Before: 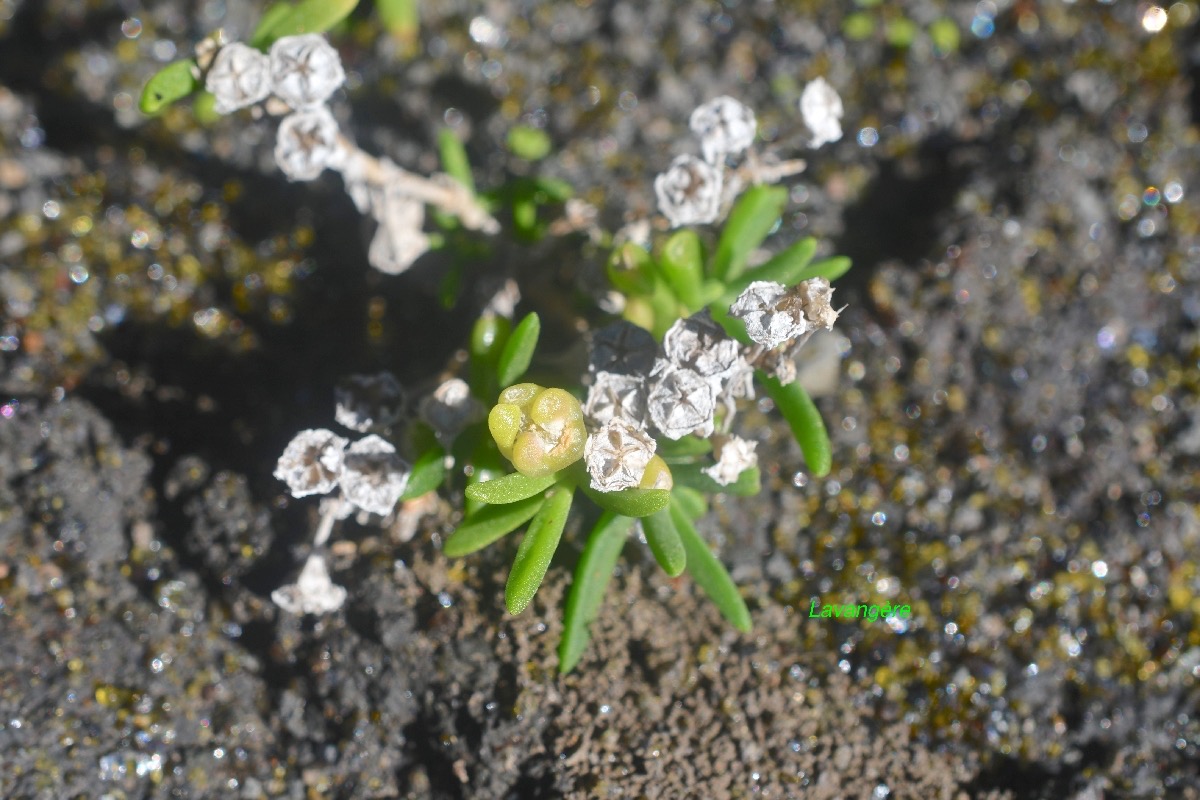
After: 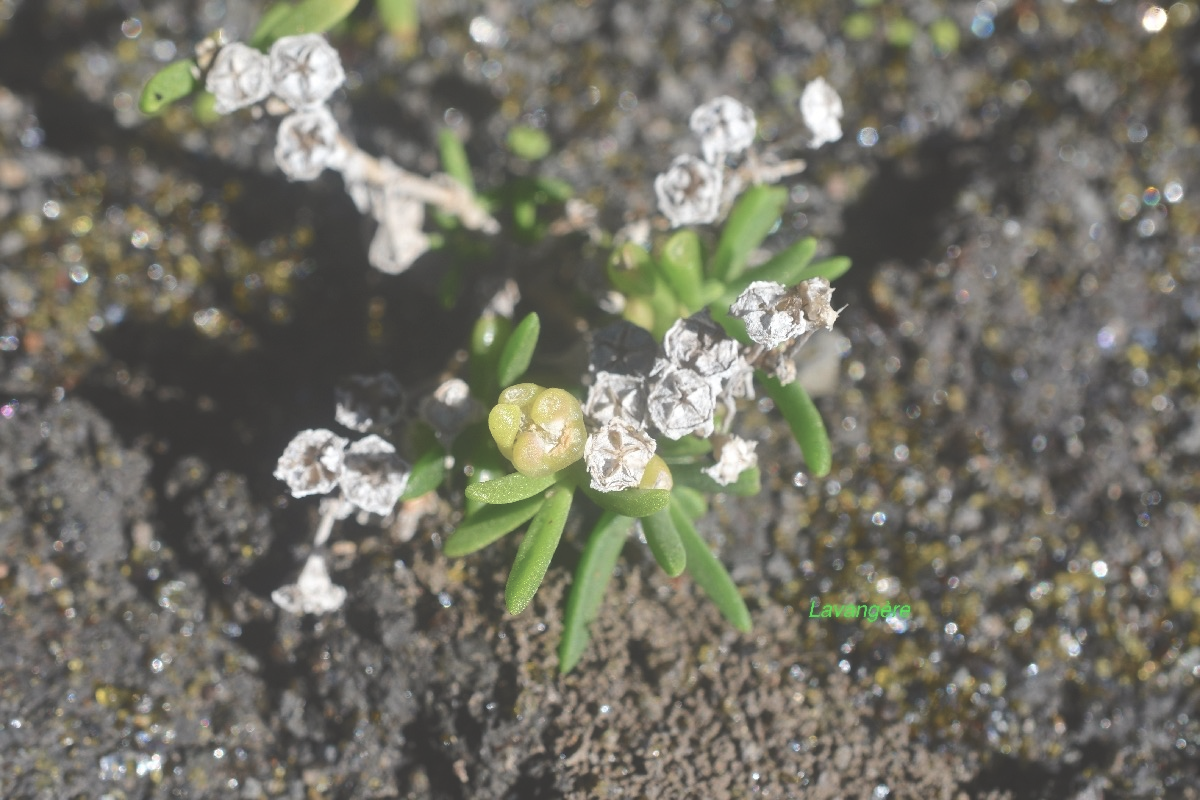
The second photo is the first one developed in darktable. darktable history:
color balance rgb: power › chroma 0.259%, power › hue 62.84°, global offset › hue 172.01°, linear chroma grading › shadows -7.494%, linear chroma grading › highlights -8.079%, linear chroma grading › global chroma -10.098%, linear chroma grading › mid-tones -8.309%, perceptual saturation grading › global saturation 0.173%
exposure: black level correction -0.03, compensate exposure bias true, compensate highlight preservation false
